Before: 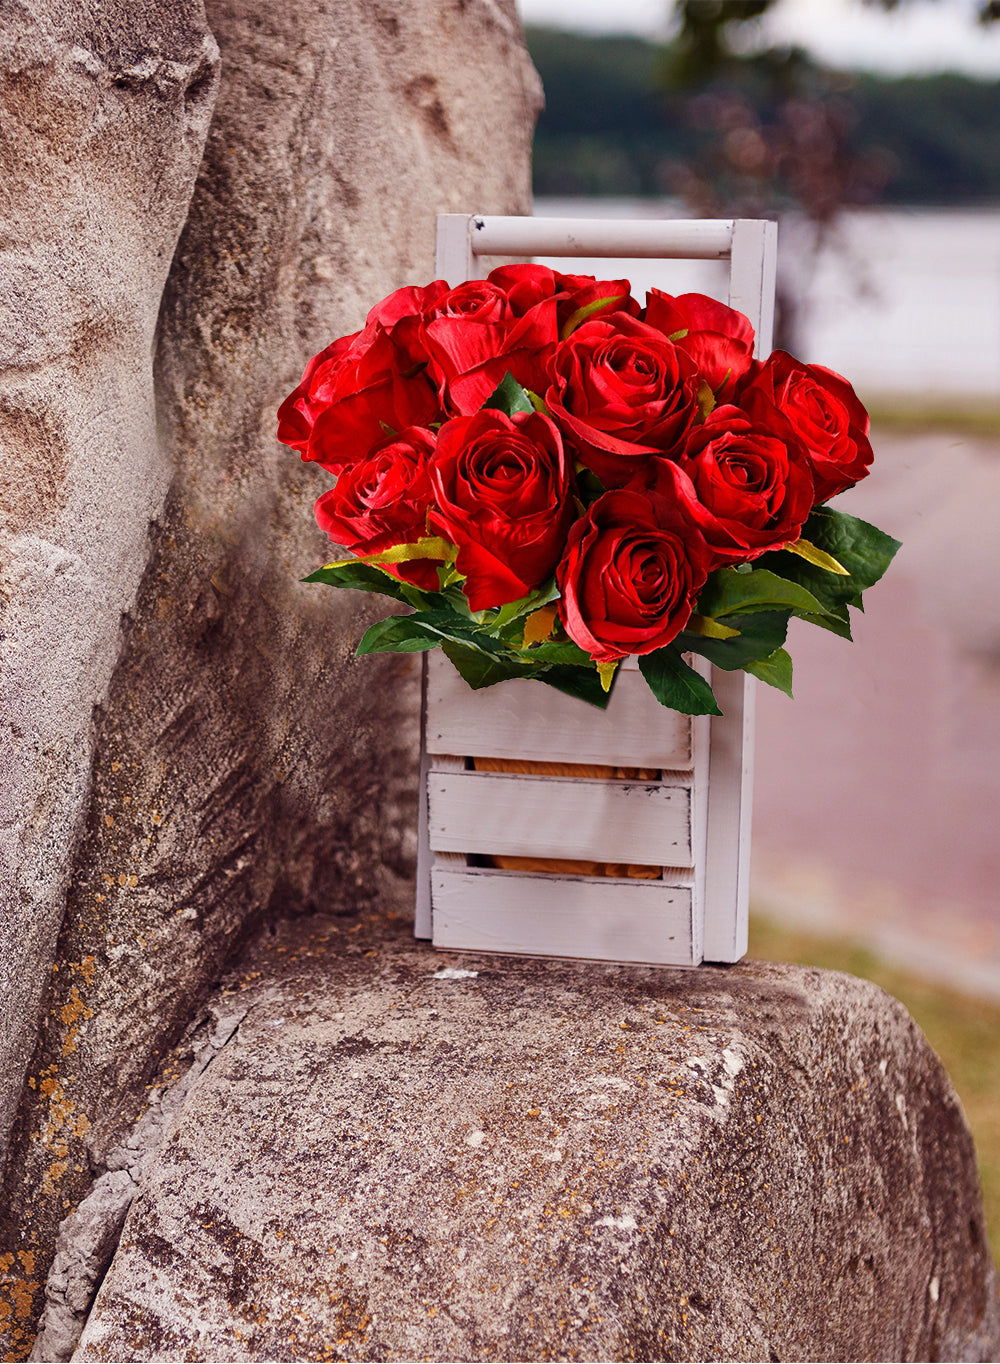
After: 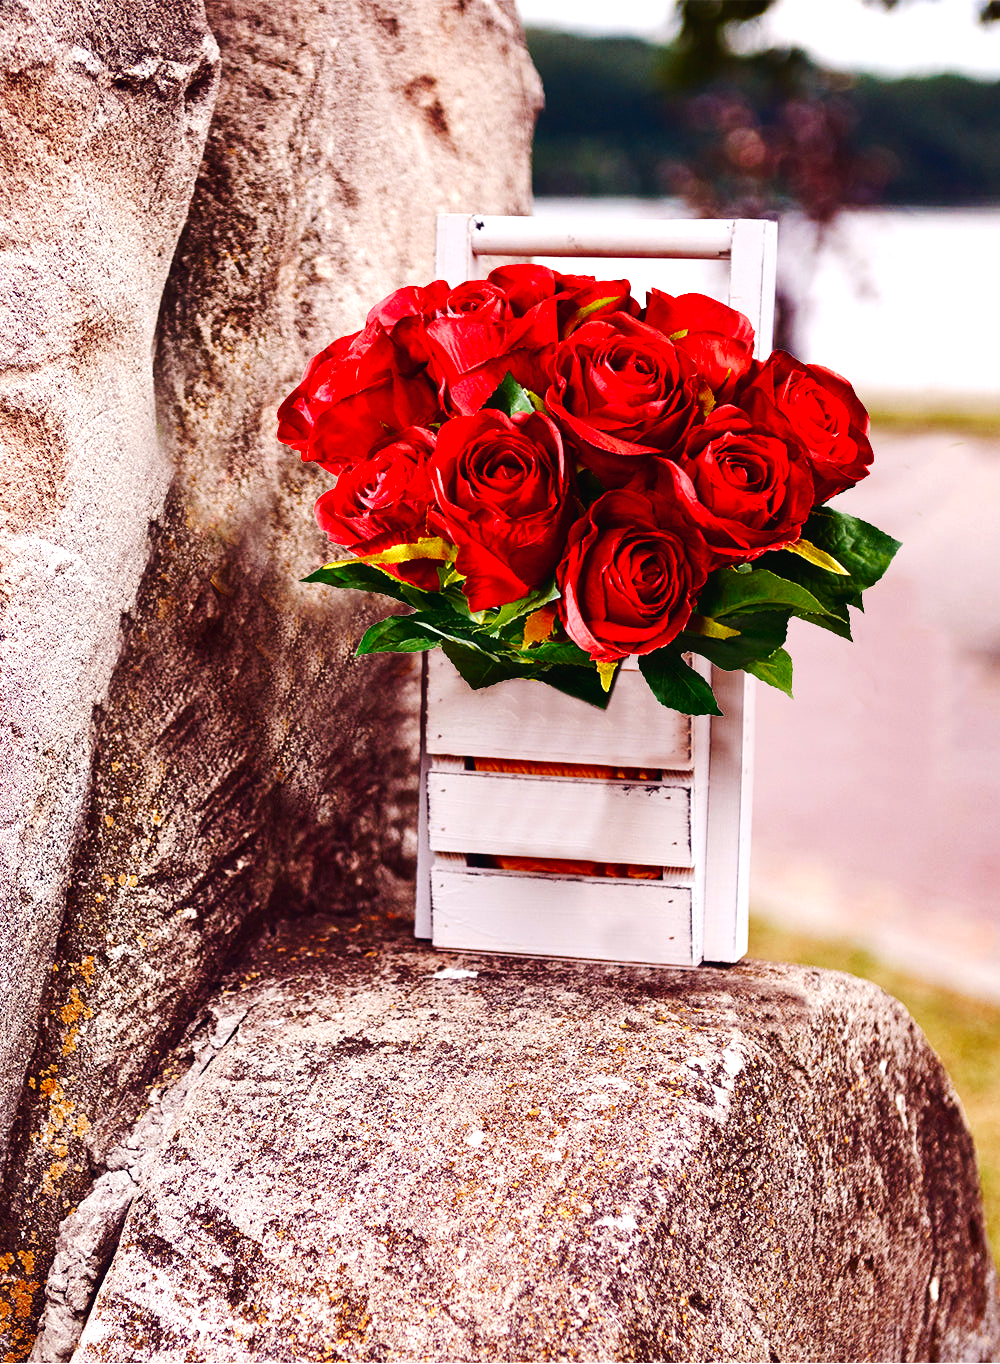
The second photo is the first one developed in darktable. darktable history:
tone equalizer: on, module defaults
tone curve: curves: ch0 [(0, 0.018) (0.036, 0.038) (0.15, 0.131) (0.27, 0.247) (0.528, 0.554) (0.761, 0.761) (1, 0.919)]; ch1 [(0, 0) (0.179, 0.173) (0.322, 0.32) (0.429, 0.431) (0.502, 0.5) (0.519, 0.522) (0.562, 0.588) (0.625, 0.67) (0.711, 0.745) (1, 1)]; ch2 [(0, 0) (0.29, 0.295) (0.404, 0.436) (0.497, 0.499) (0.521, 0.523) (0.561, 0.605) (0.657, 0.655) (0.712, 0.764) (1, 1)], preserve colors none
exposure: black level correction 0, exposure 1.198 EV, compensate highlight preservation false
contrast brightness saturation: contrast 0.127, brightness -0.244, saturation 0.136
